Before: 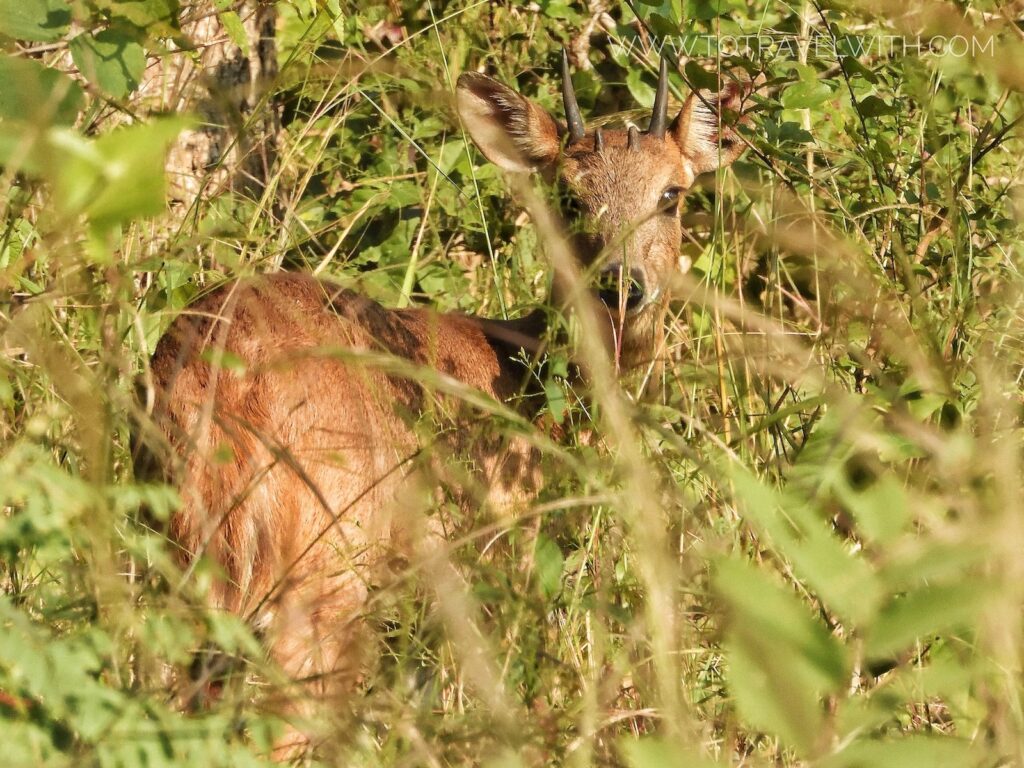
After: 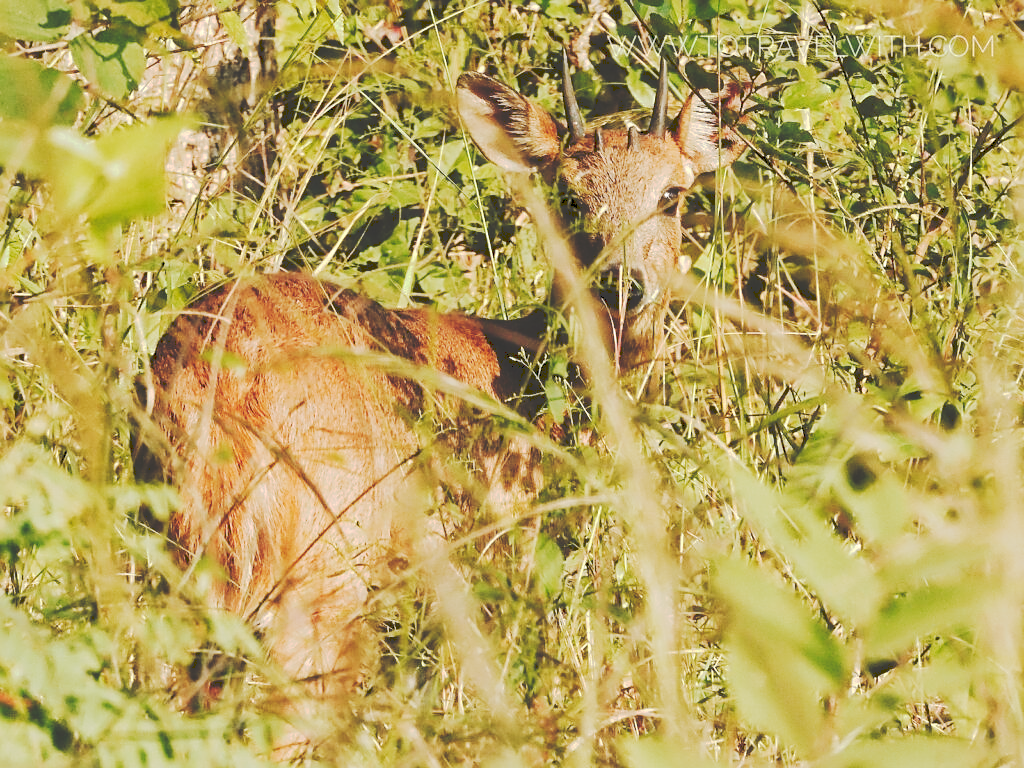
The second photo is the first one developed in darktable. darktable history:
tone curve: curves: ch0 [(0, 0) (0.003, 0.219) (0.011, 0.219) (0.025, 0.223) (0.044, 0.226) (0.069, 0.232) (0.1, 0.24) (0.136, 0.245) (0.177, 0.257) (0.224, 0.281) (0.277, 0.324) (0.335, 0.392) (0.399, 0.484) (0.468, 0.585) (0.543, 0.672) (0.623, 0.741) (0.709, 0.788) (0.801, 0.835) (0.898, 0.878) (1, 1)], preserve colors none
sharpen: on, module defaults
